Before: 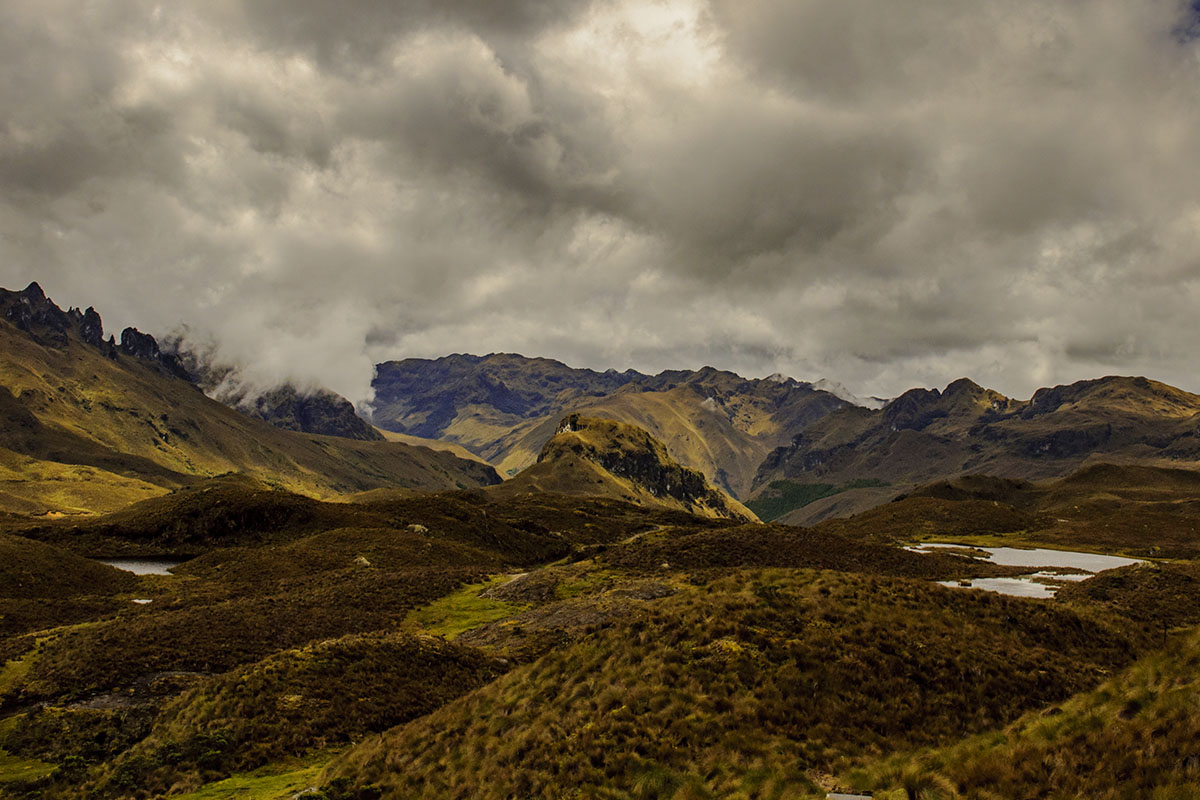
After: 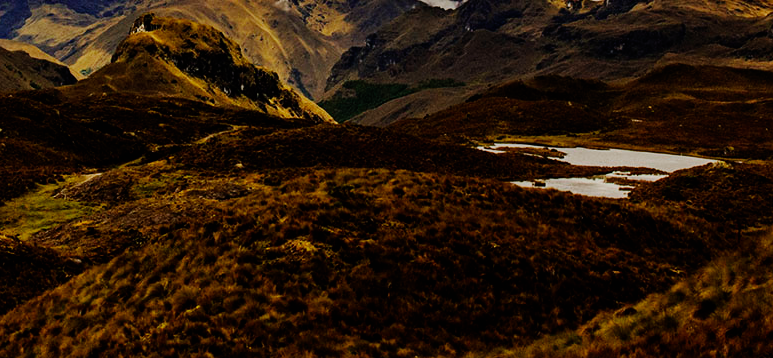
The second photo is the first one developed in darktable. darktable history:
crop and rotate: left 35.509%, top 50.238%, bottom 4.934%
sigmoid: contrast 1.8, skew -0.2, preserve hue 0%, red attenuation 0.1, red rotation 0.035, green attenuation 0.1, green rotation -0.017, blue attenuation 0.15, blue rotation -0.052, base primaries Rec2020
